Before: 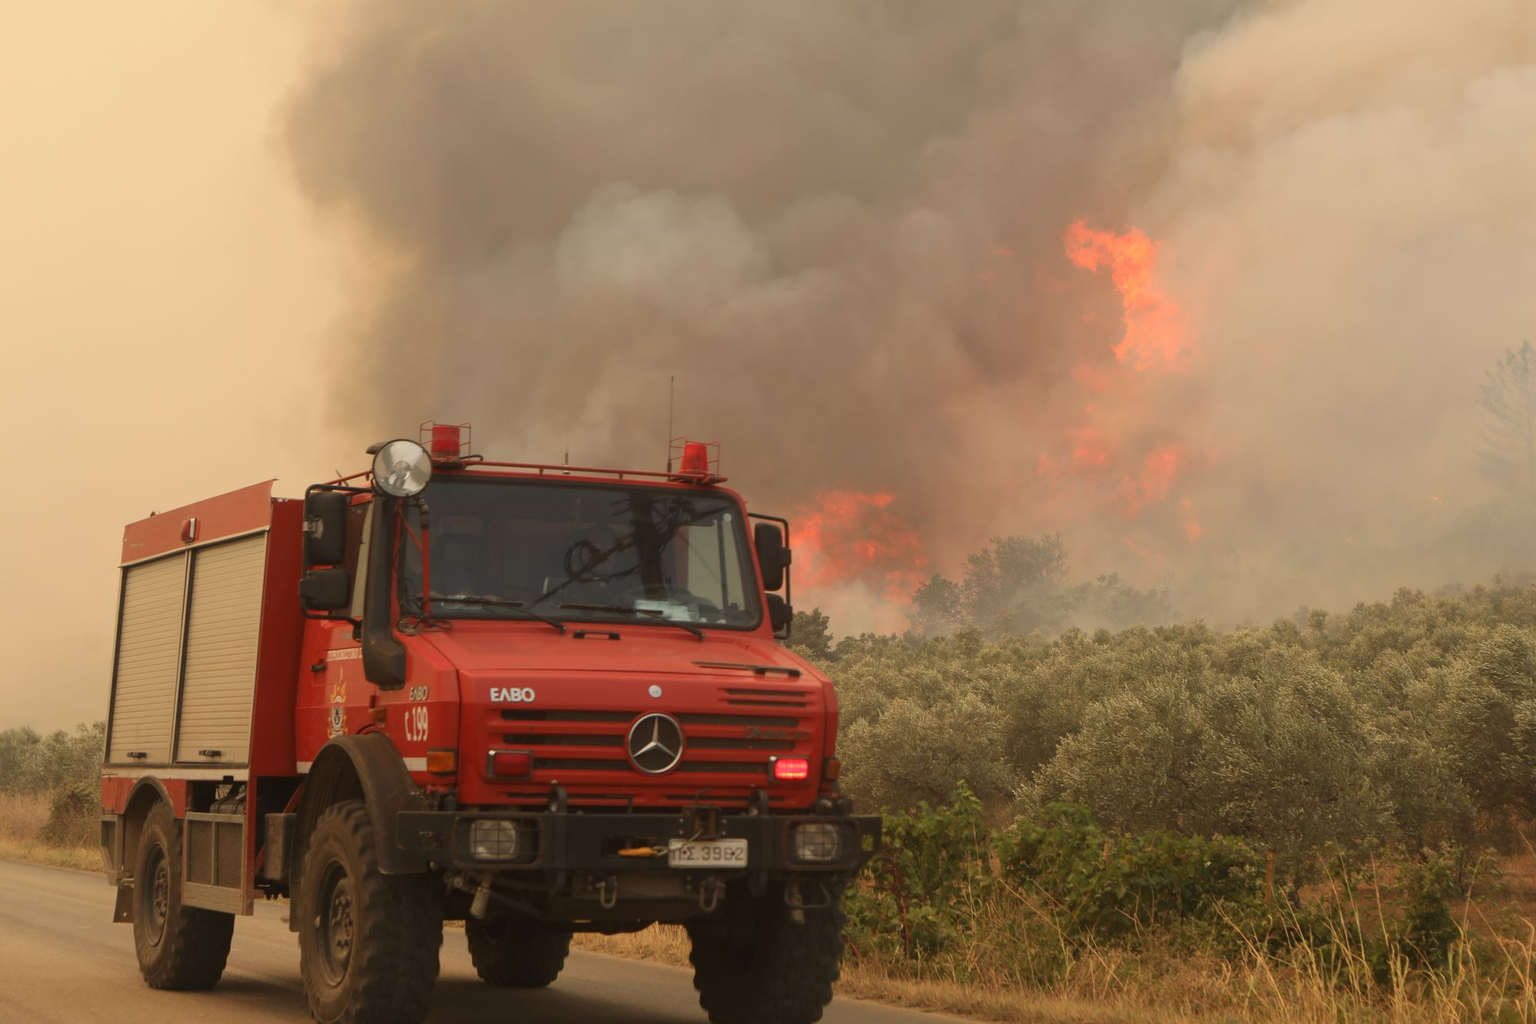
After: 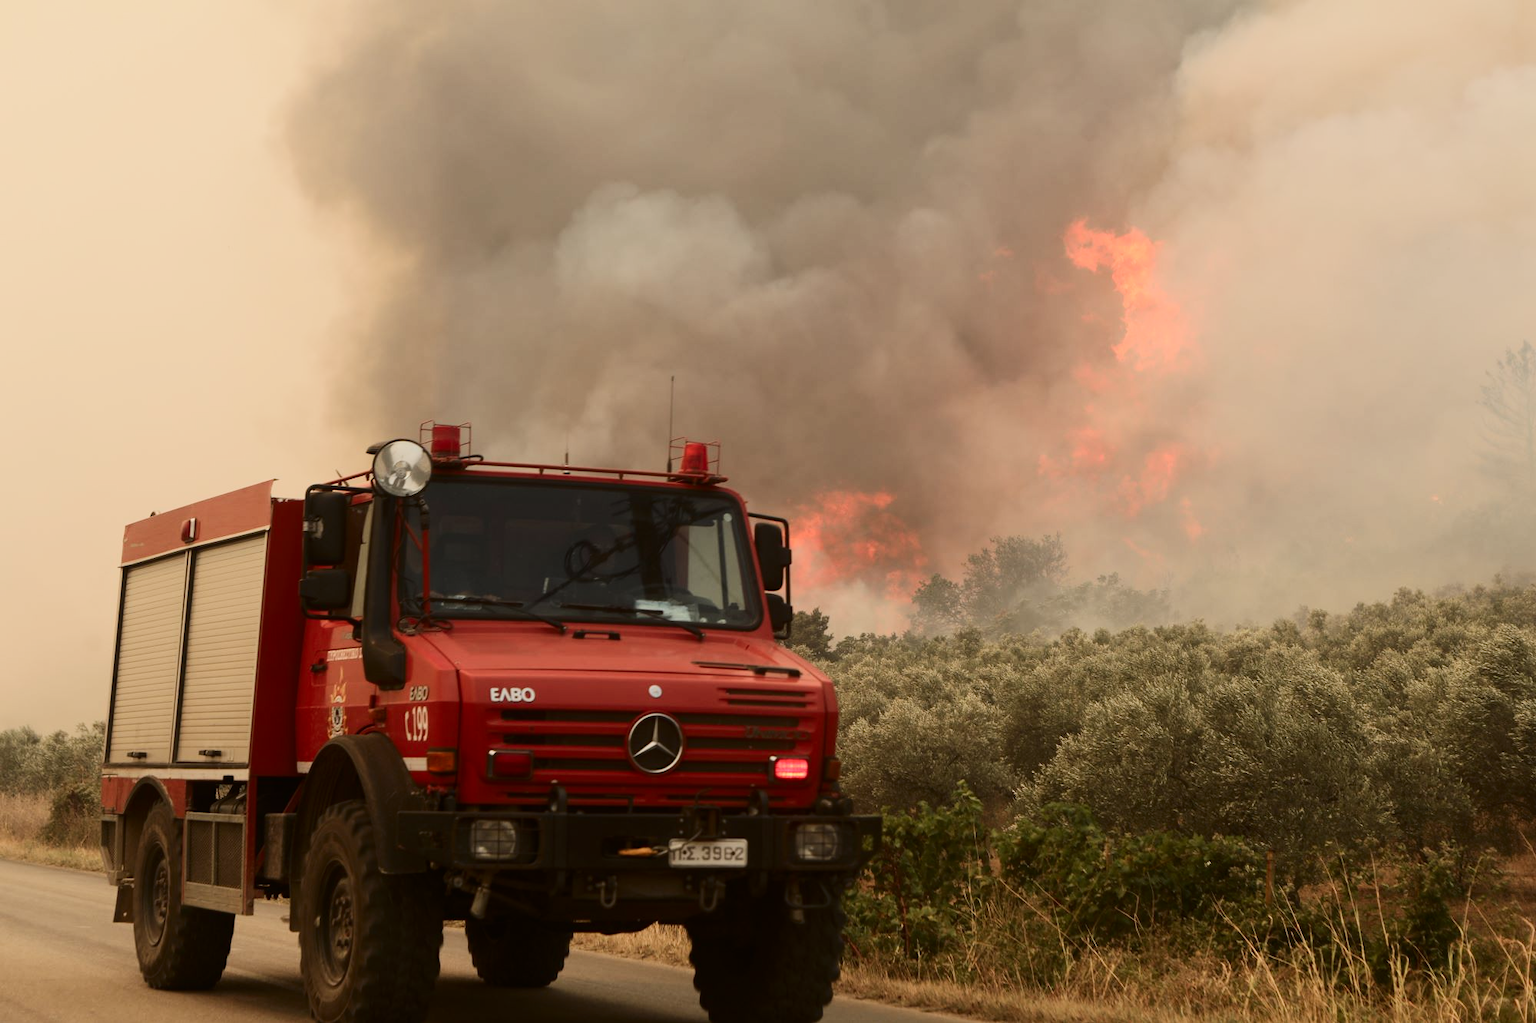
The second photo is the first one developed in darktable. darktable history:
filmic rgb: black relative exposure -16 EV, white relative exposure 4.94 EV, threshold 2.95 EV, hardness 6.24, add noise in highlights 0.002, preserve chrominance luminance Y, color science v3 (2019), use custom middle-gray values true, contrast in highlights soft, enable highlight reconstruction true
contrast brightness saturation: contrast 0.279
